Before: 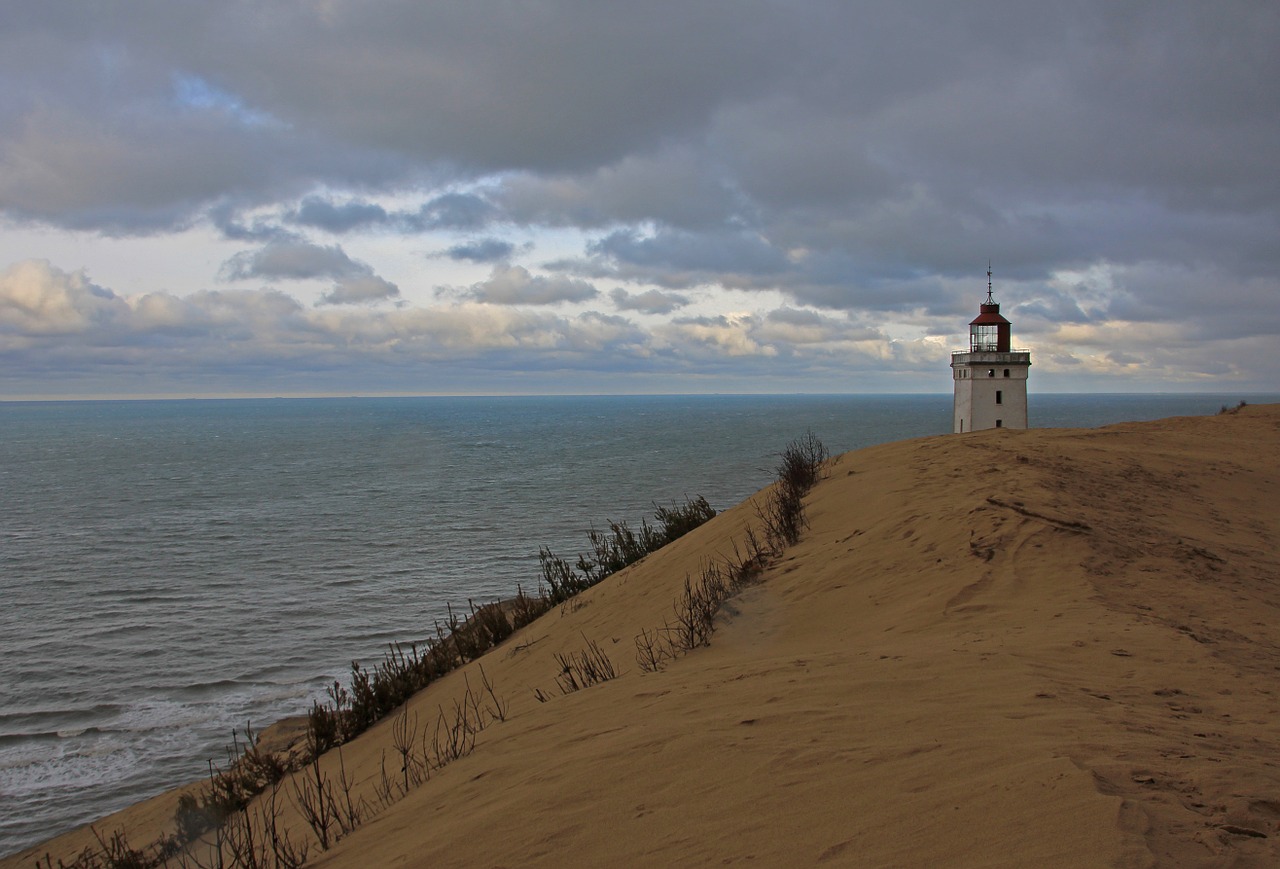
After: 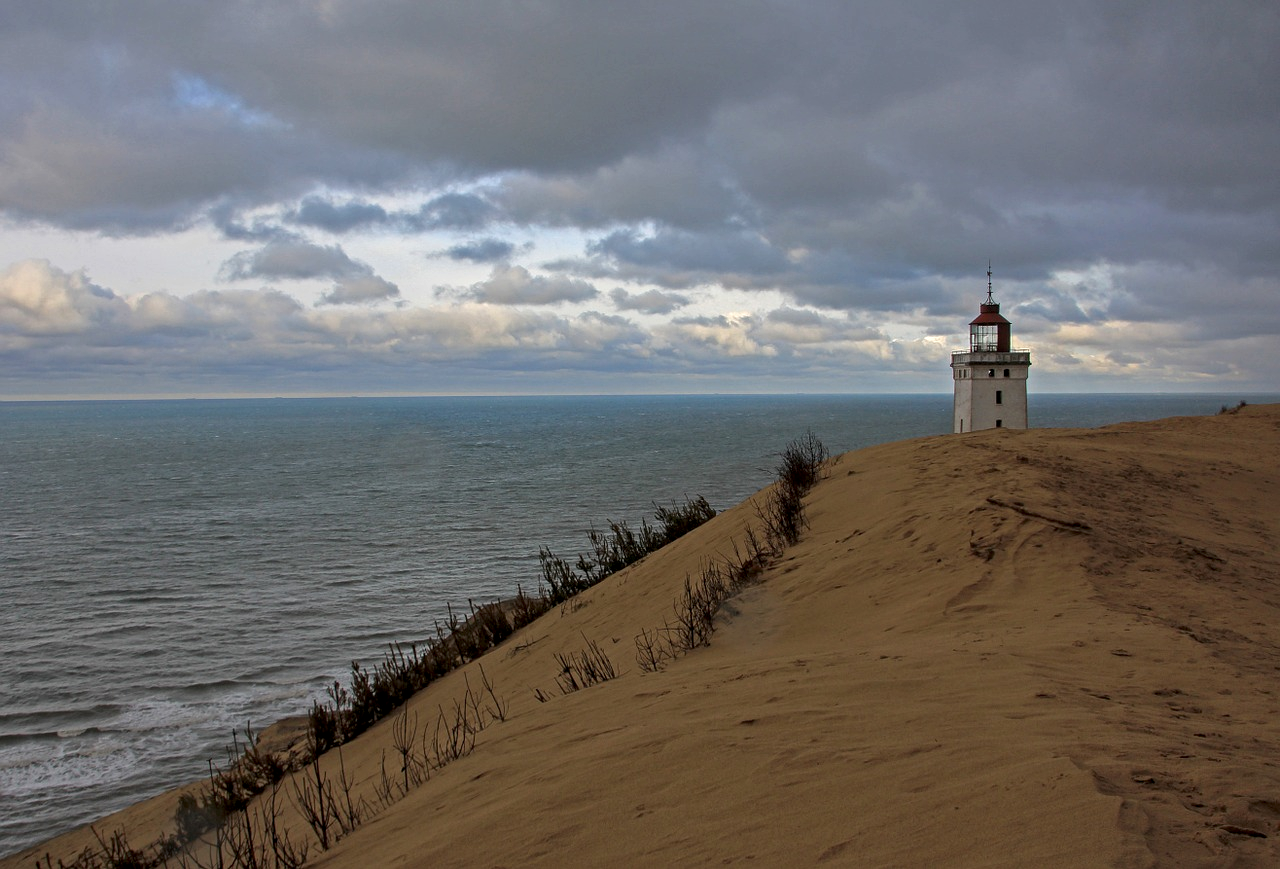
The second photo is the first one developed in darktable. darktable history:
exposure: black level correction 0.001, compensate highlight preservation false
local contrast: detail 130%
